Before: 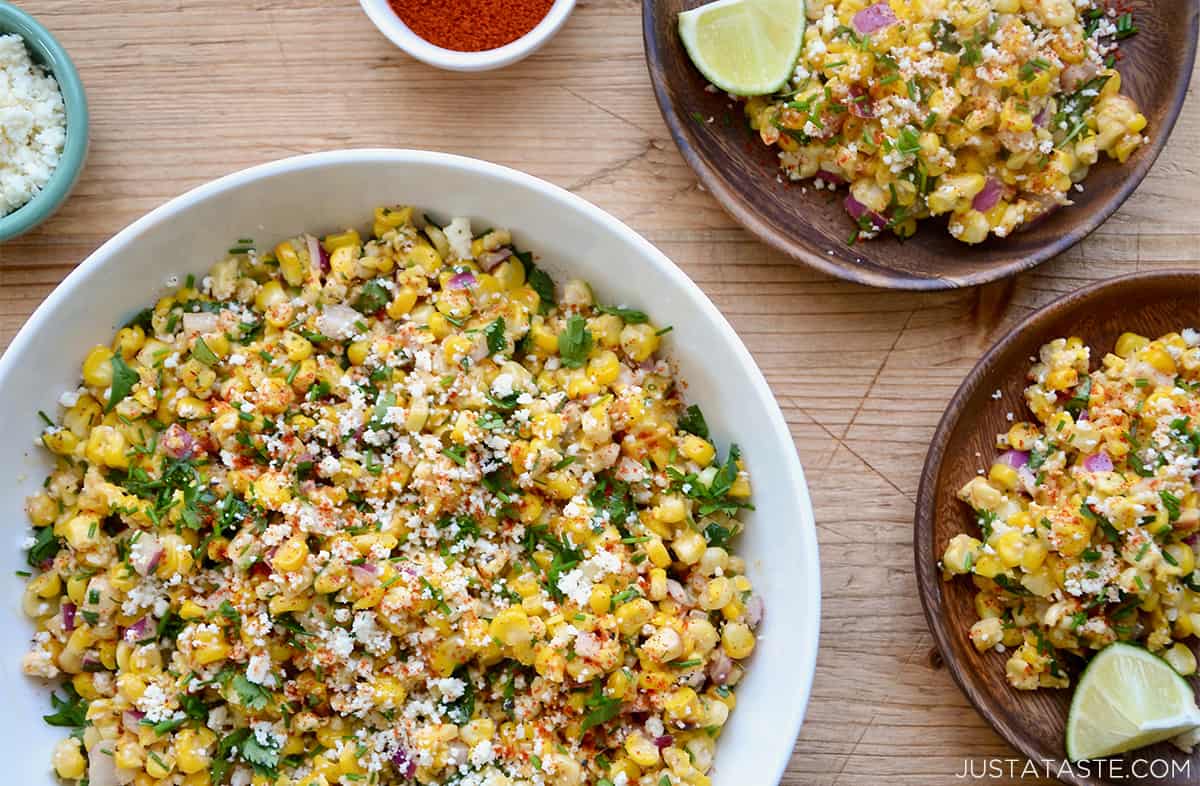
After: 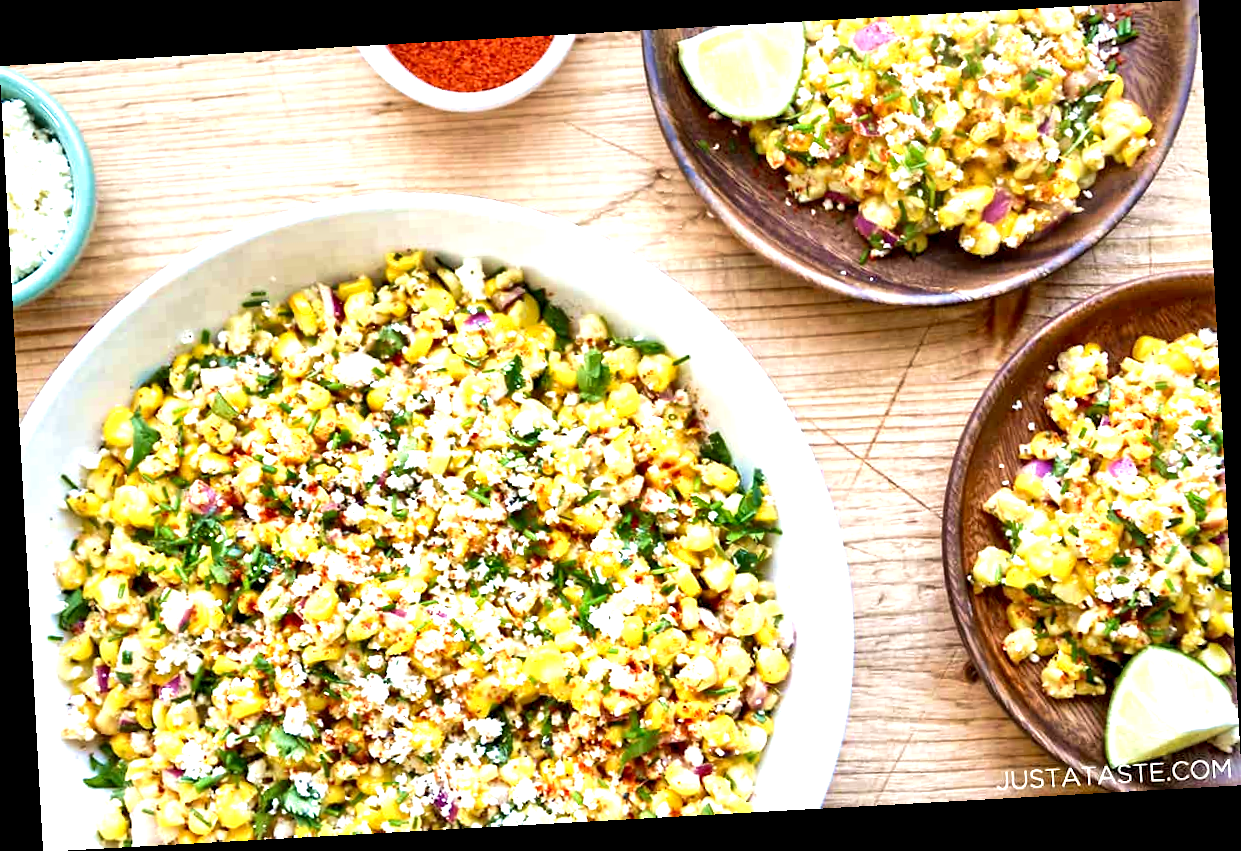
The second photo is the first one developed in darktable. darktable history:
exposure: black level correction 0.001, exposure 1.3 EV, compensate highlight preservation false
white balance: red 0.978, blue 0.999
shadows and highlights: shadows 37.27, highlights -28.18, soften with gaussian
velvia: on, module defaults
contrast equalizer: y [[0.5, 0.5, 0.501, 0.63, 0.504, 0.5], [0.5 ×6], [0.5 ×6], [0 ×6], [0 ×6]]
rotate and perspective: rotation -3.18°, automatic cropping off
